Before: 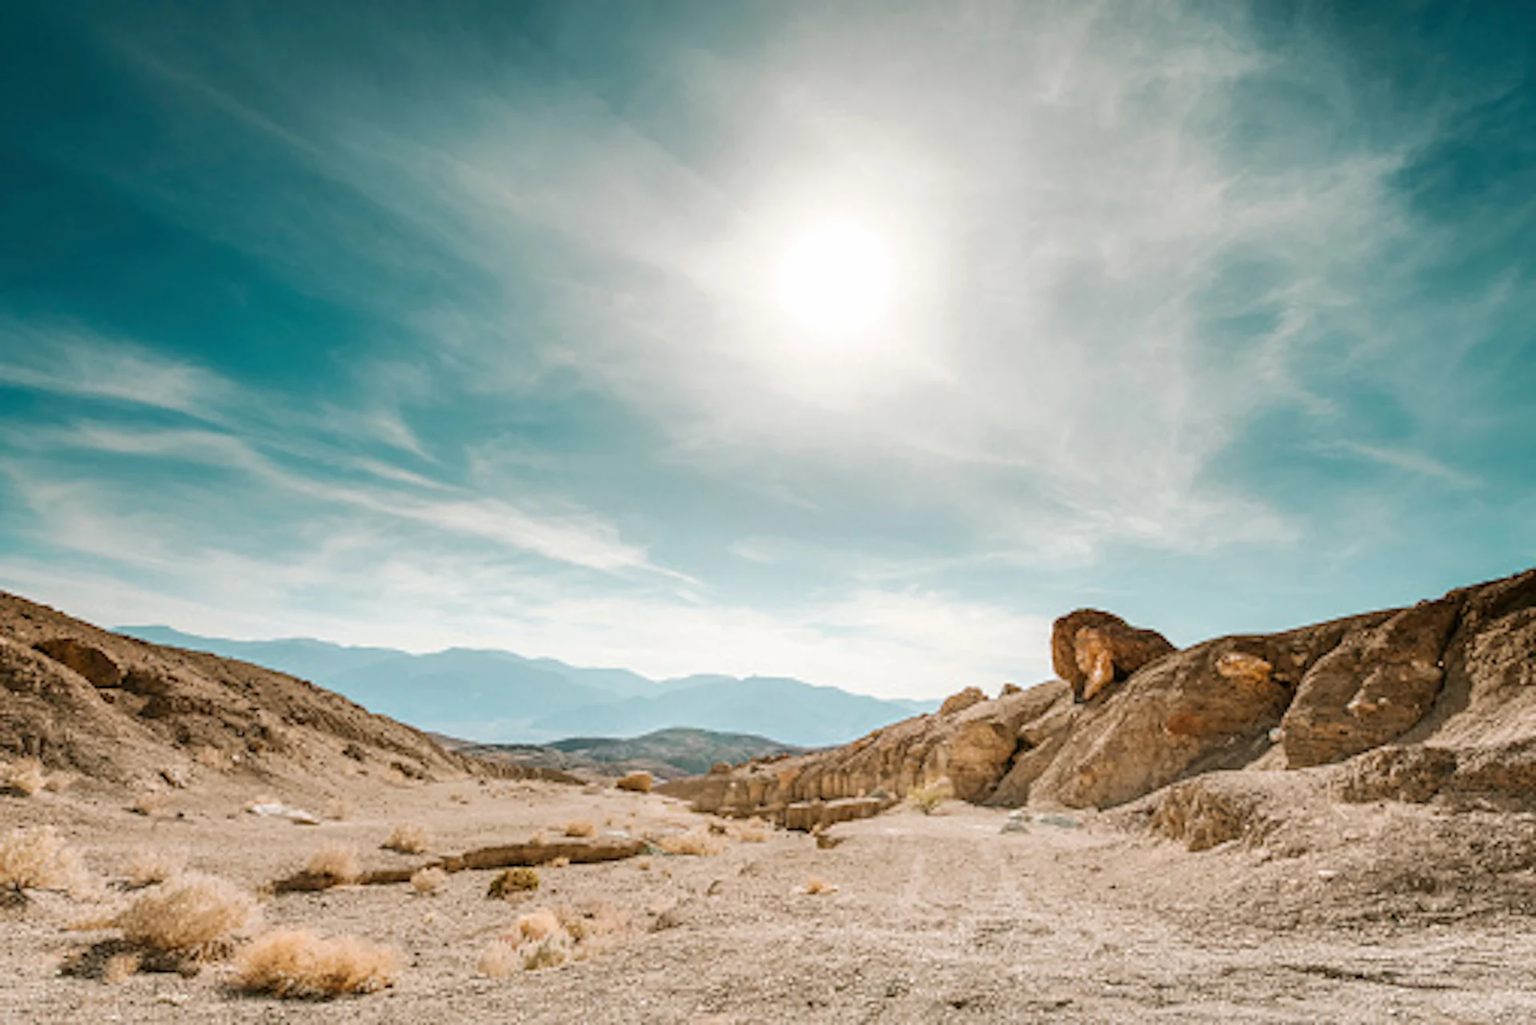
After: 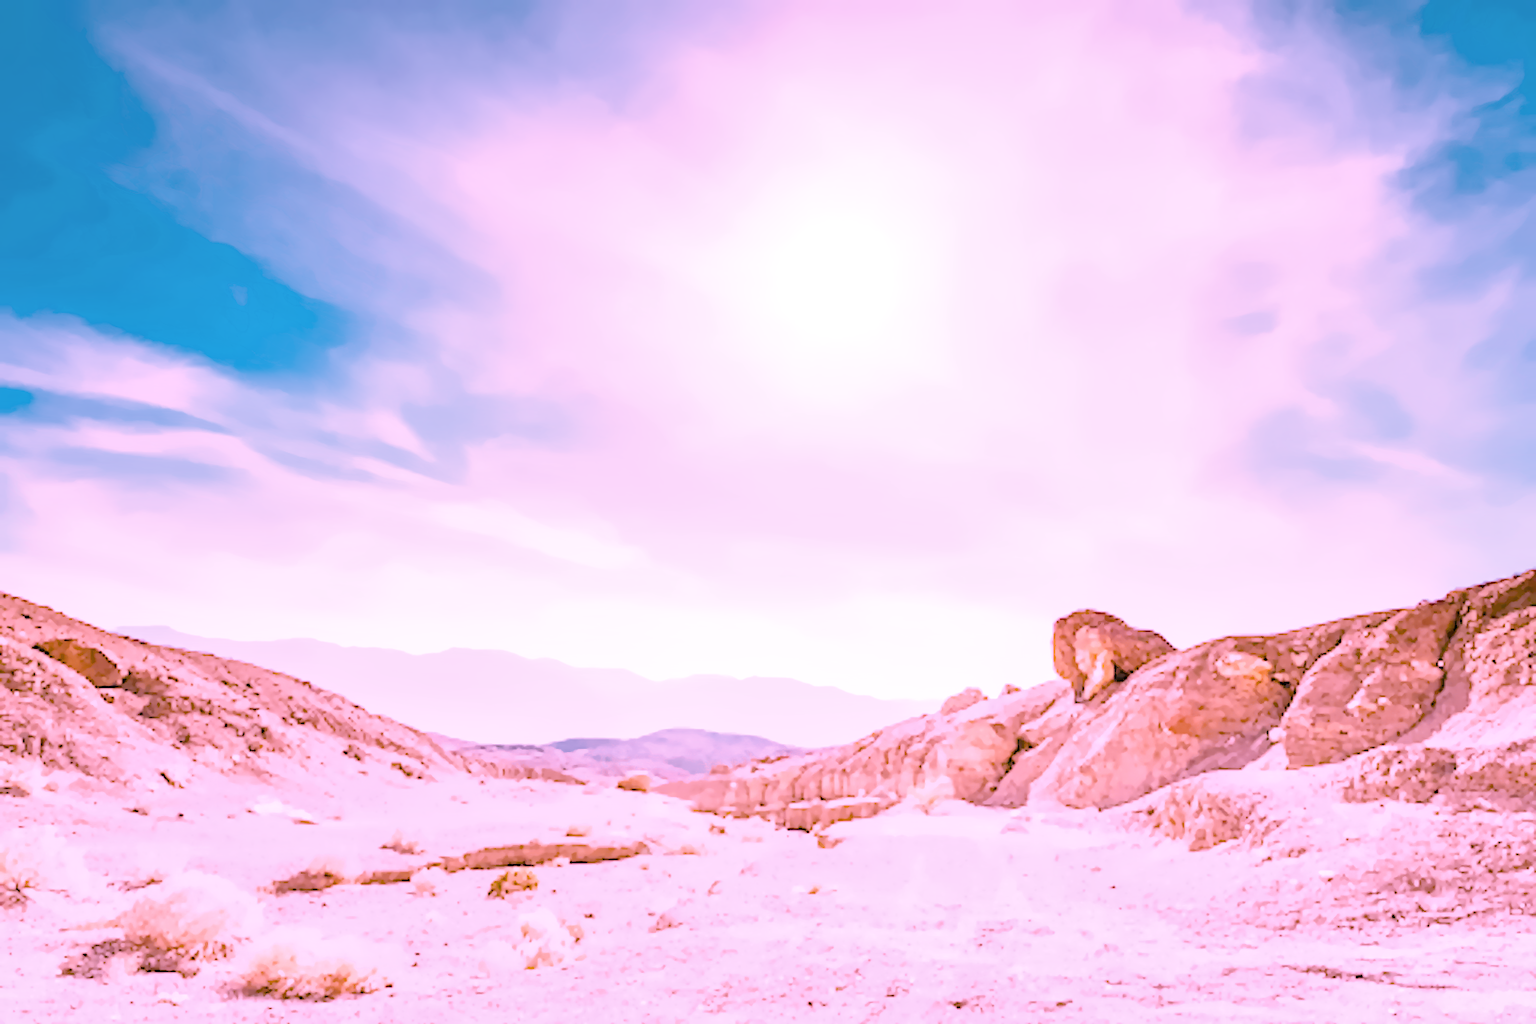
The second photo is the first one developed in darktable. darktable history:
local contrast: mode bilateral grid, contrast 20, coarseness 50, detail 120%, midtone range 0.2
raw chromatic aberrations: on, module defaults
contrast brightness saturation: saturation -0.05
filmic rgb: black relative exposure -7.32 EV, white relative exposure 5.09 EV, hardness 3.2
highlight reconstruction: method reconstruct color, iterations 1, diameter of reconstruction 64 px
hot pixels: on, module defaults
lens correction: scale 1.01, crop 1, focal 100, aperture 2.8, distance 2.69, camera "Canon EOS RP", lens "Canon RF 100mm F2.8 L MACRO IS USM"
levels: mode automatic, black 0.023%, white 99.97%, levels [0.062, 0.494, 0.925]
white balance: red 1.803, blue 1.886
tone equalizer: -7 EV 0.15 EV, -6 EV 0.6 EV, -5 EV 1.15 EV, -4 EV 1.33 EV, -3 EV 1.15 EV, -2 EV 0.6 EV, -1 EV 0.15 EV, mask exposure compensation -0.5 EV
velvia: strength 15% | blend: blend mode lighten, opacity 100%; mask: uniform (no mask)
color balance rgb: perceptual saturation grading › global saturation 40%, global vibrance 15%
exposure: black level correction 0.001, exposure 0.5 EV, compensate exposure bias true, compensate highlight preservation false
denoise (profiled): preserve shadows 1.52, scattering 0.002, a [-1, 0, 0], compensate highlight preservation false
haze removal: compatibility mode true, adaptive false
